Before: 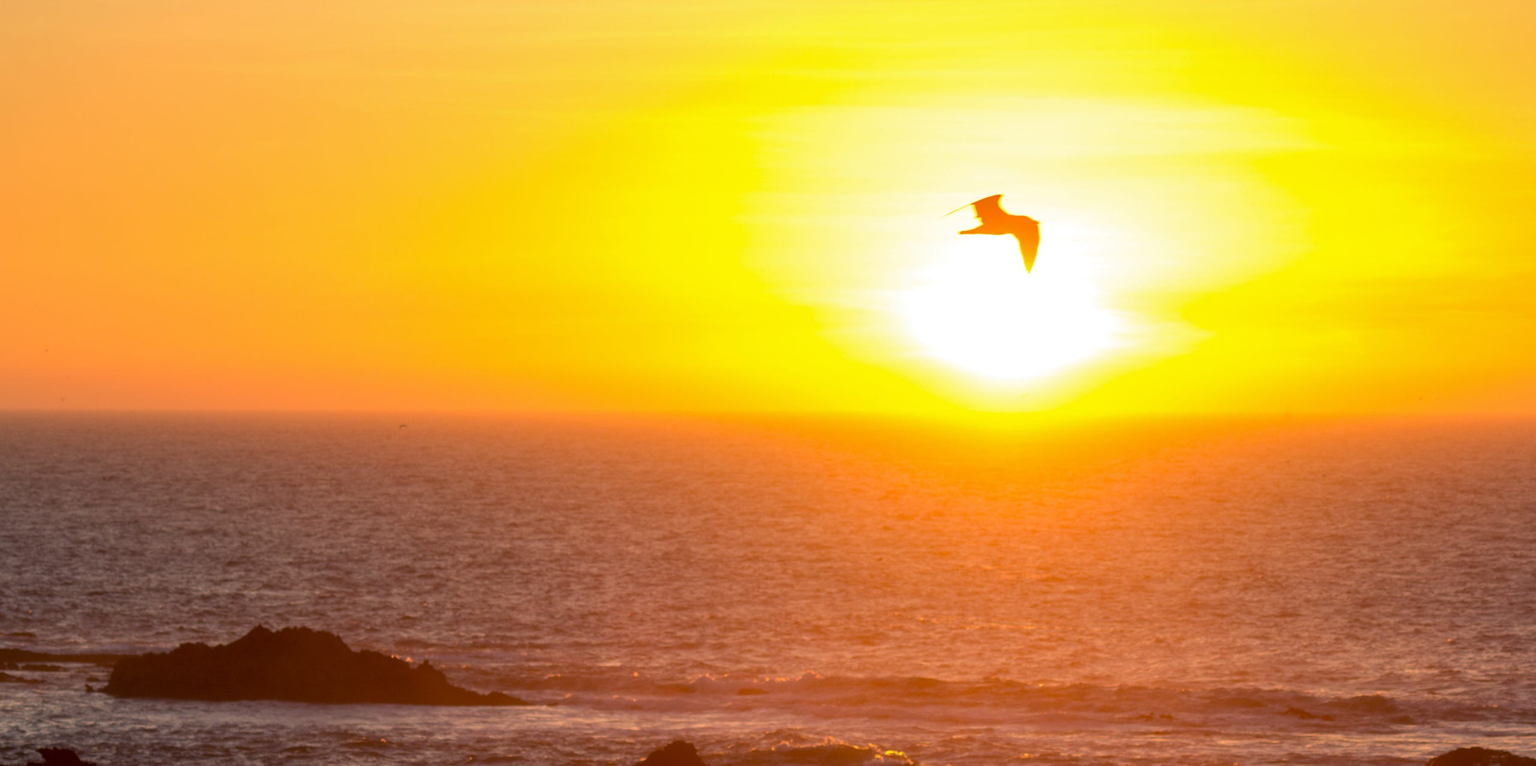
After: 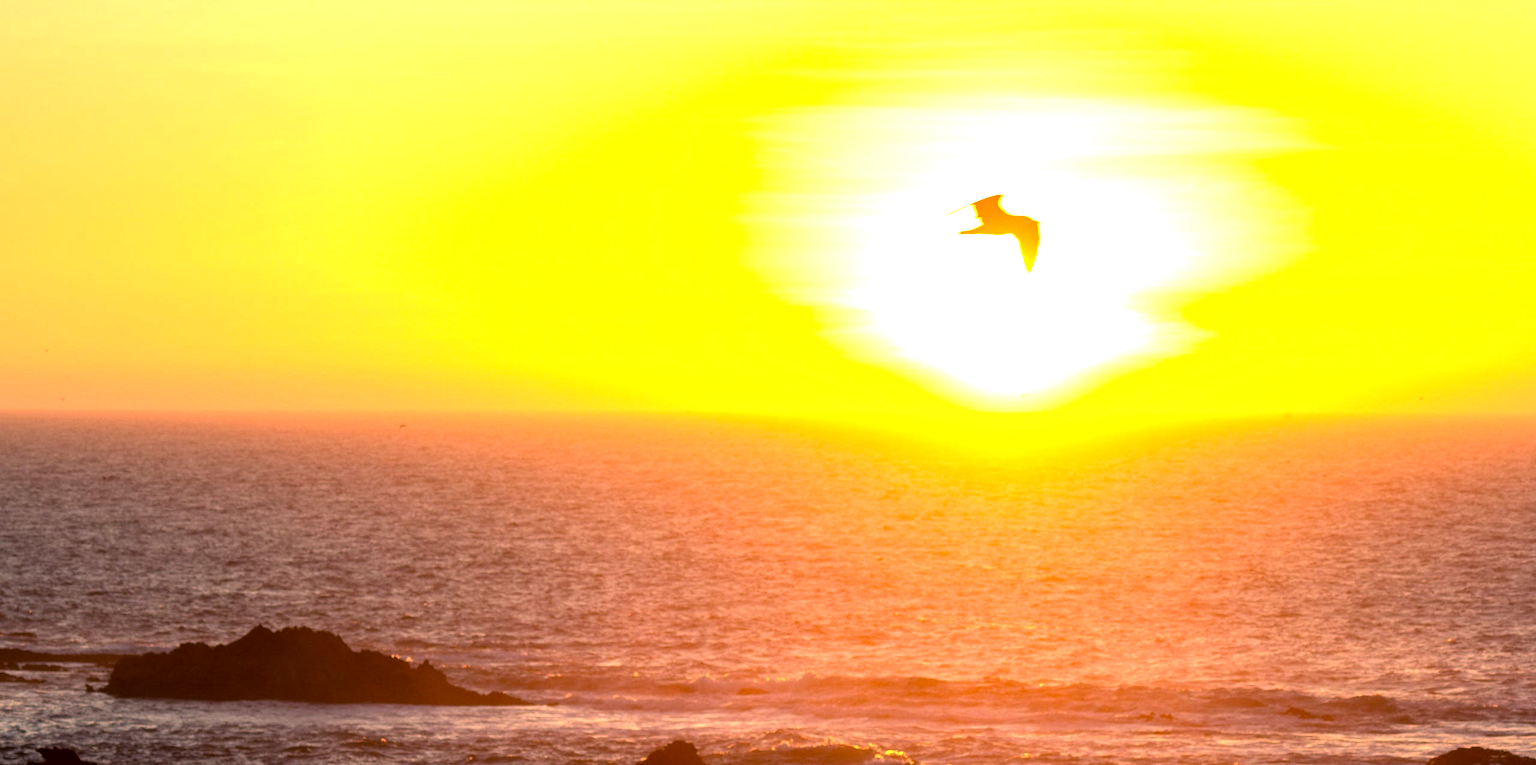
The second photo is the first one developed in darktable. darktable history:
tone equalizer: -8 EV -1.08 EV, -7 EV -1.04 EV, -6 EV -0.846 EV, -5 EV -0.543 EV, -3 EV 0.566 EV, -2 EV 0.851 EV, -1 EV 0.997 EV, +0 EV 1.08 EV, mask exposure compensation -0.493 EV
contrast equalizer: y [[0.5, 0.501, 0.532, 0.538, 0.54, 0.541], [0.5 ×6], [0.5 ×6], [0 ×6], [0 ×6]]
